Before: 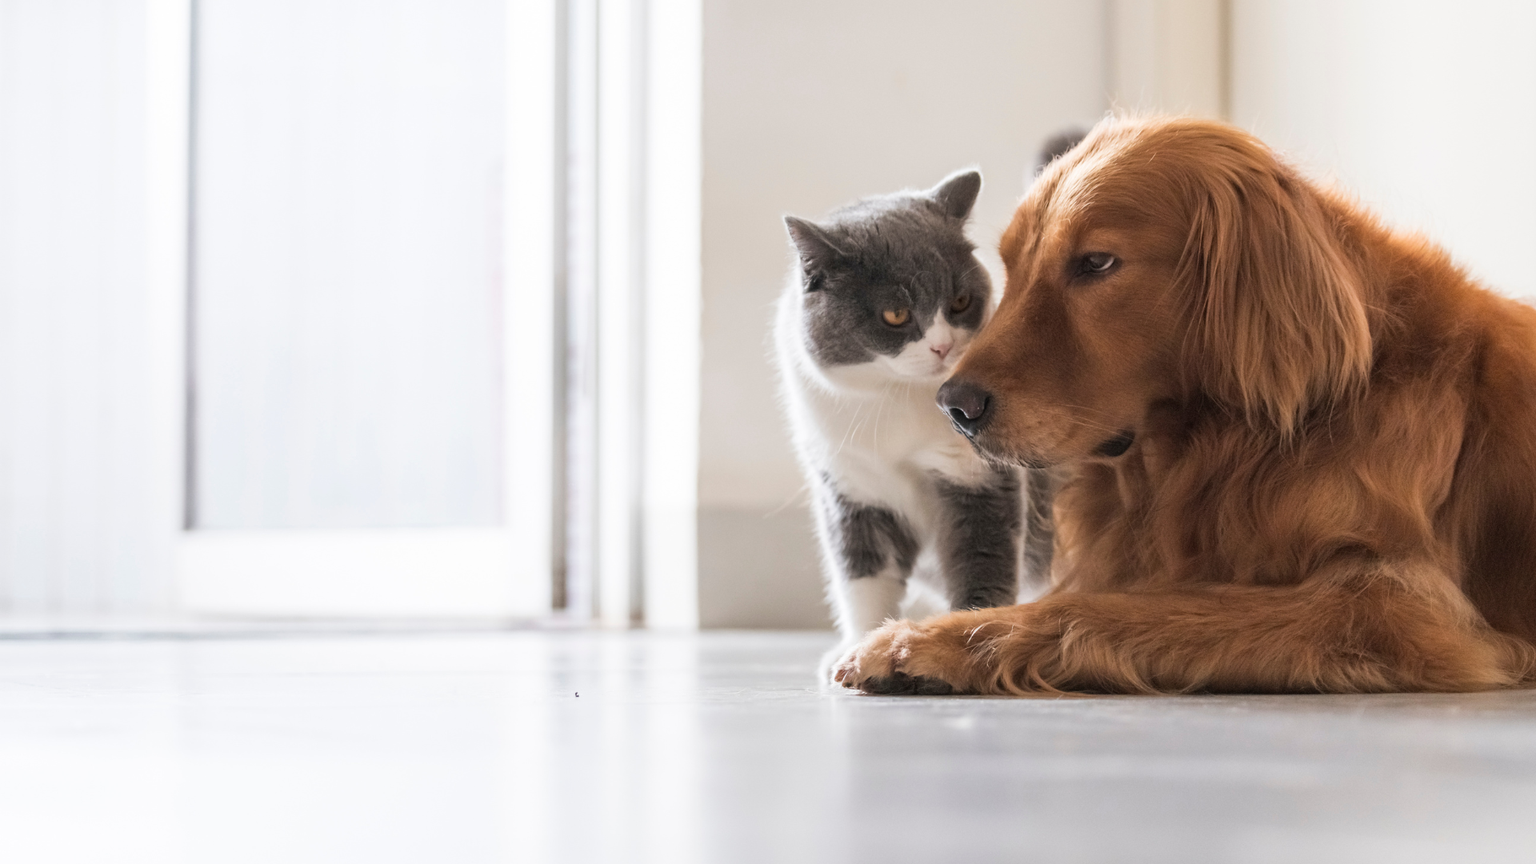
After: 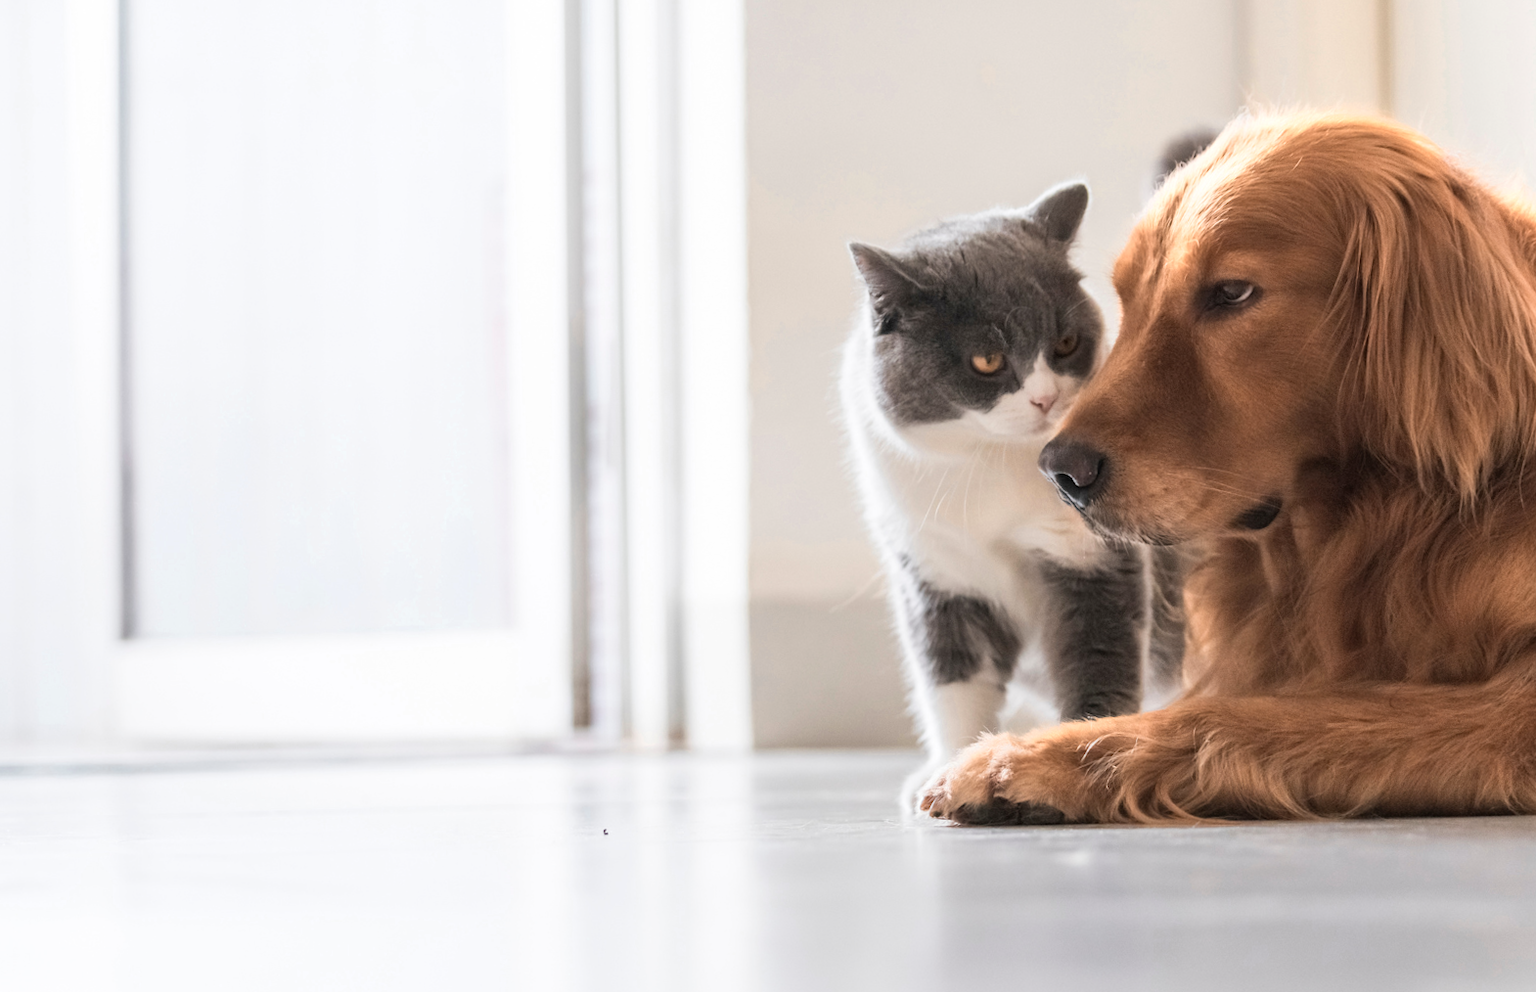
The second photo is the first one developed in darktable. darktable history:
crop and rotate: angle 1°, left 4.281%, top 0.642%, right 11.383%, bottom 2.486%
color zones: curves: ch0 [(0.018, 0.548) (0.197, 0.654) (0.425, 0.447) (0.605, 0.658) (0.732, 0.579)]; ch1 [(0.105, 0.531) (0.224, 0.531) (0.386, 0.39) (0.618, 0.456) (0.732, 0.456) (0.956, 0.421)]; ch2 [(0.039, 0.583) (0.215, 0.465) (0.399, 0.544) (0.465, 0.548) (0.614, 0.447) (0.724, 0.43) (0.882, 0.623) (0.956, 0.632)]
